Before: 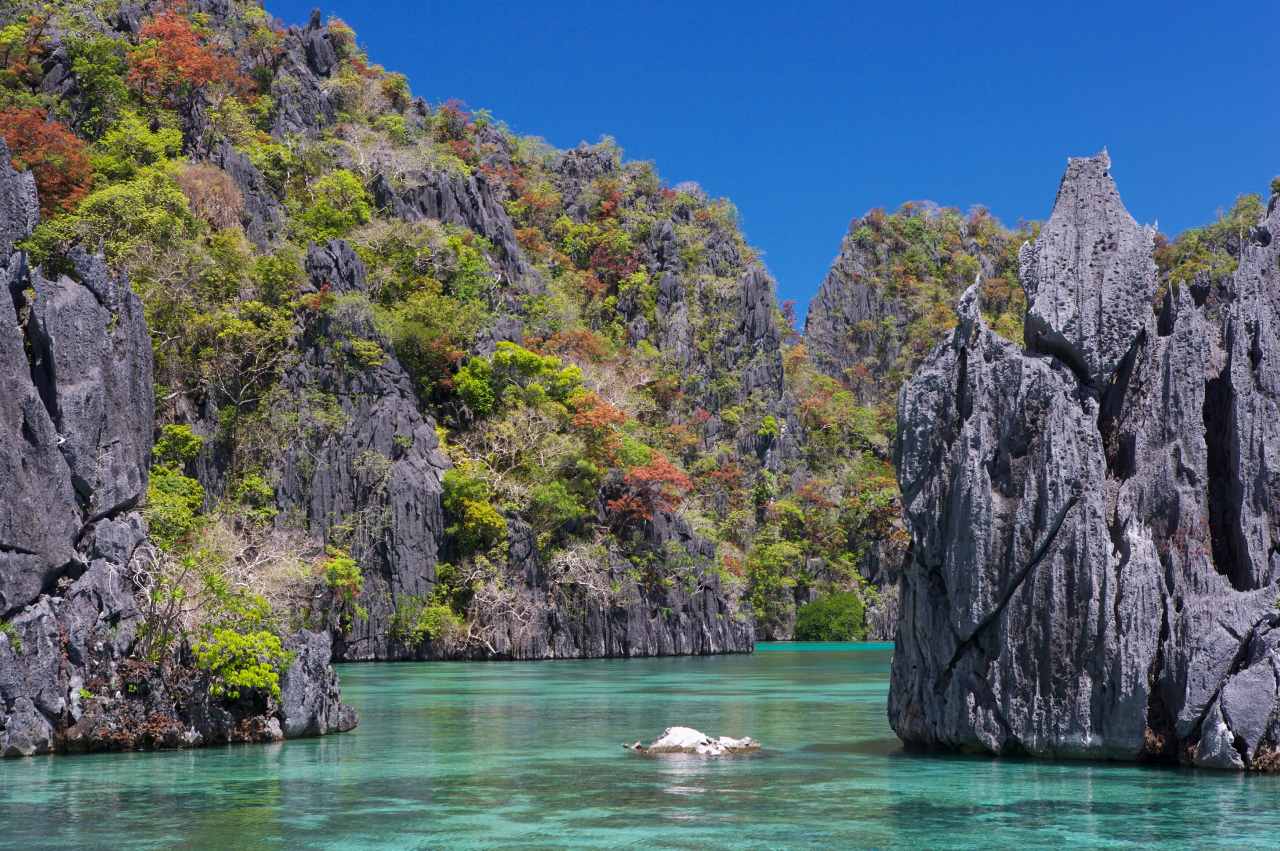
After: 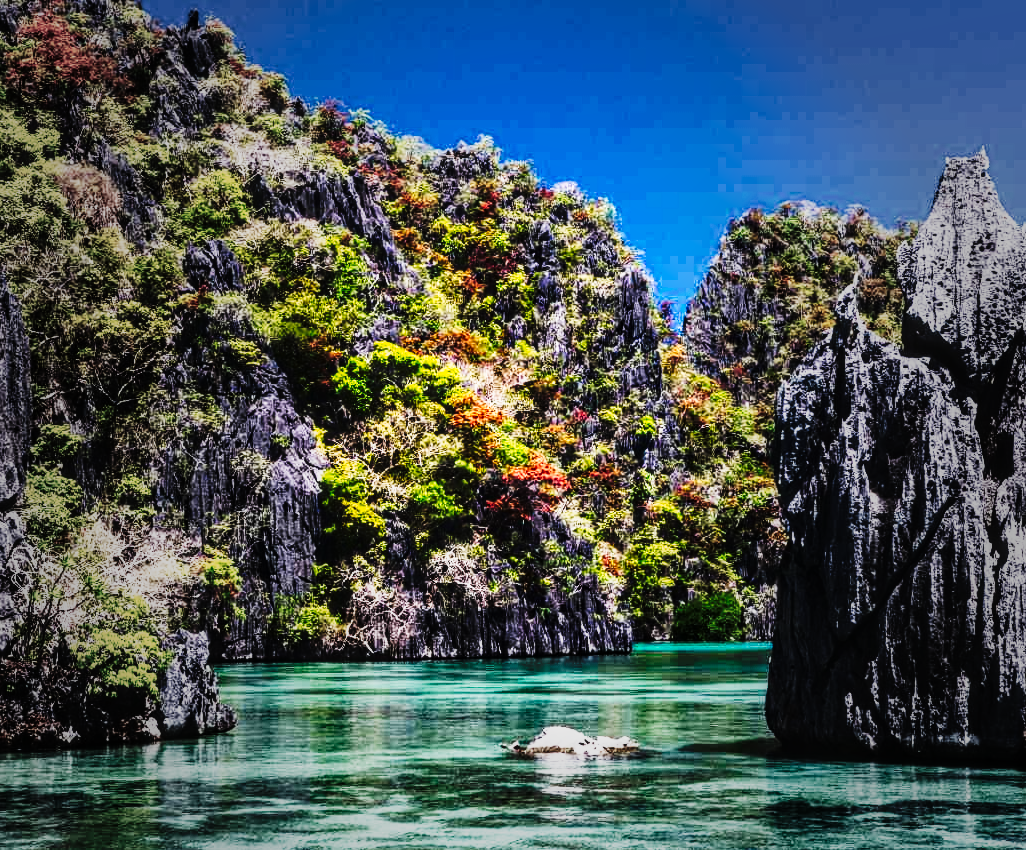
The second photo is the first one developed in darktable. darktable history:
crop and rotate: left 9.561%, right 10.271%
local contrast: on, module defaults
contrast brightness saturation: contrast 0.283
vignetting: fall-off start 33.93%, fall-off radius 64.49%, width/height ratio 0.956
tone curve: curves: ch0 [(0, 0) (0.003, 0.004) (0.011, 0.006) (0.025, 0.008) (0.044, 0.012) (0.069, 0.017) (0.1, 0.021) (0.136, 0.029) (0.177, 0.043) (0.224, 0.062) (0.277, 0.108) (0.335, 0.166) (0.399, 0.301) (0.468, 0.467) (0.543, 0.64) (0.623, 0.803) (0.709, 0.908) (0.801, 0.969) (0.898, 0.988) (1, 1)], preserve colors none
tone equalizer: on, module defaults
